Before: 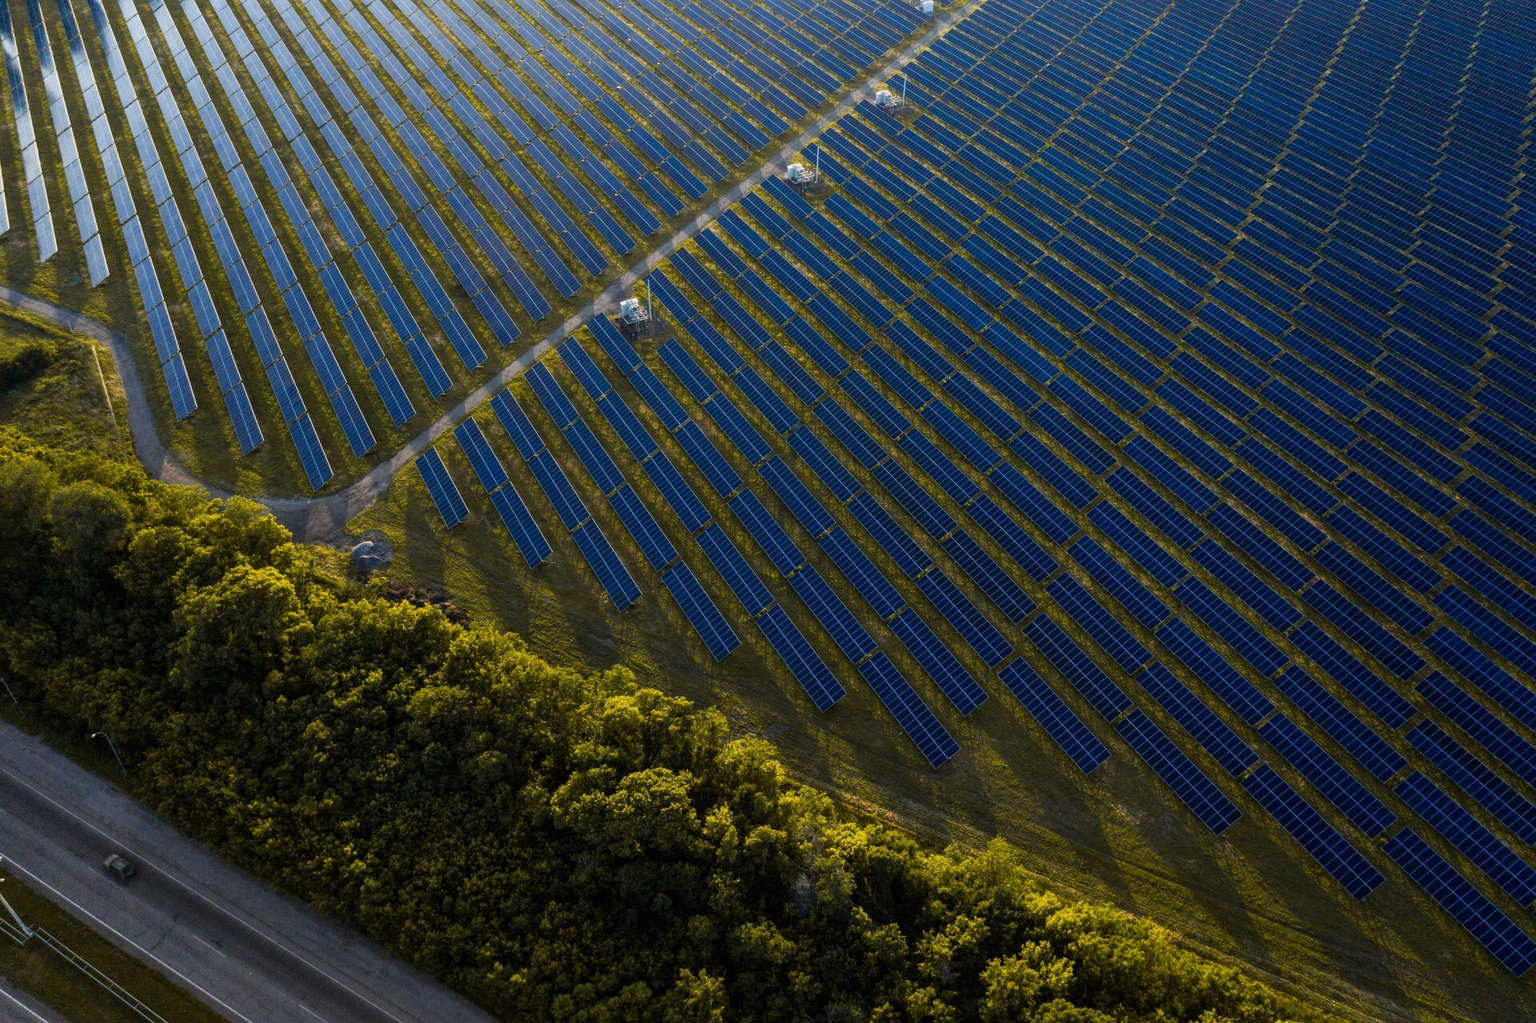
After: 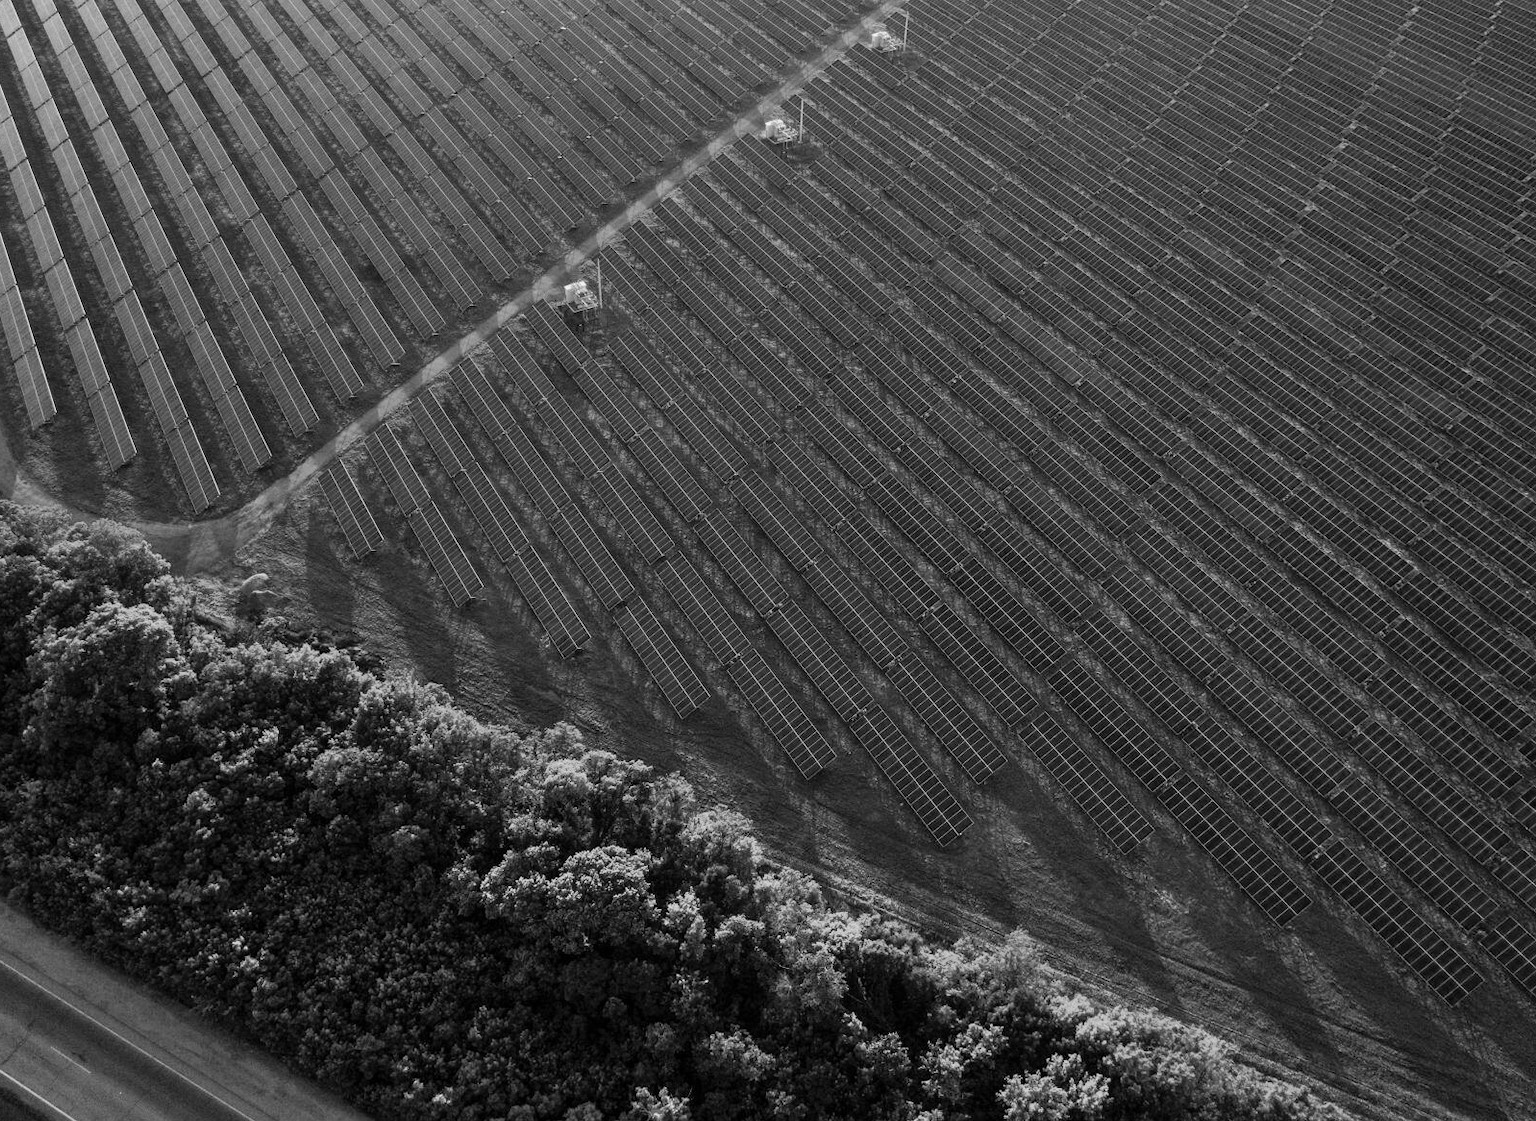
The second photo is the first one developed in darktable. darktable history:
crop: left 9.823%, top 6.295%, right 6.922%, bottom 2.39%
shadows and highlights: soften with gaussian
color calibration: output gray [0.21, 0.42, 0.37, 0], x 0.329, y 0.345, temperature 5653.78 K
